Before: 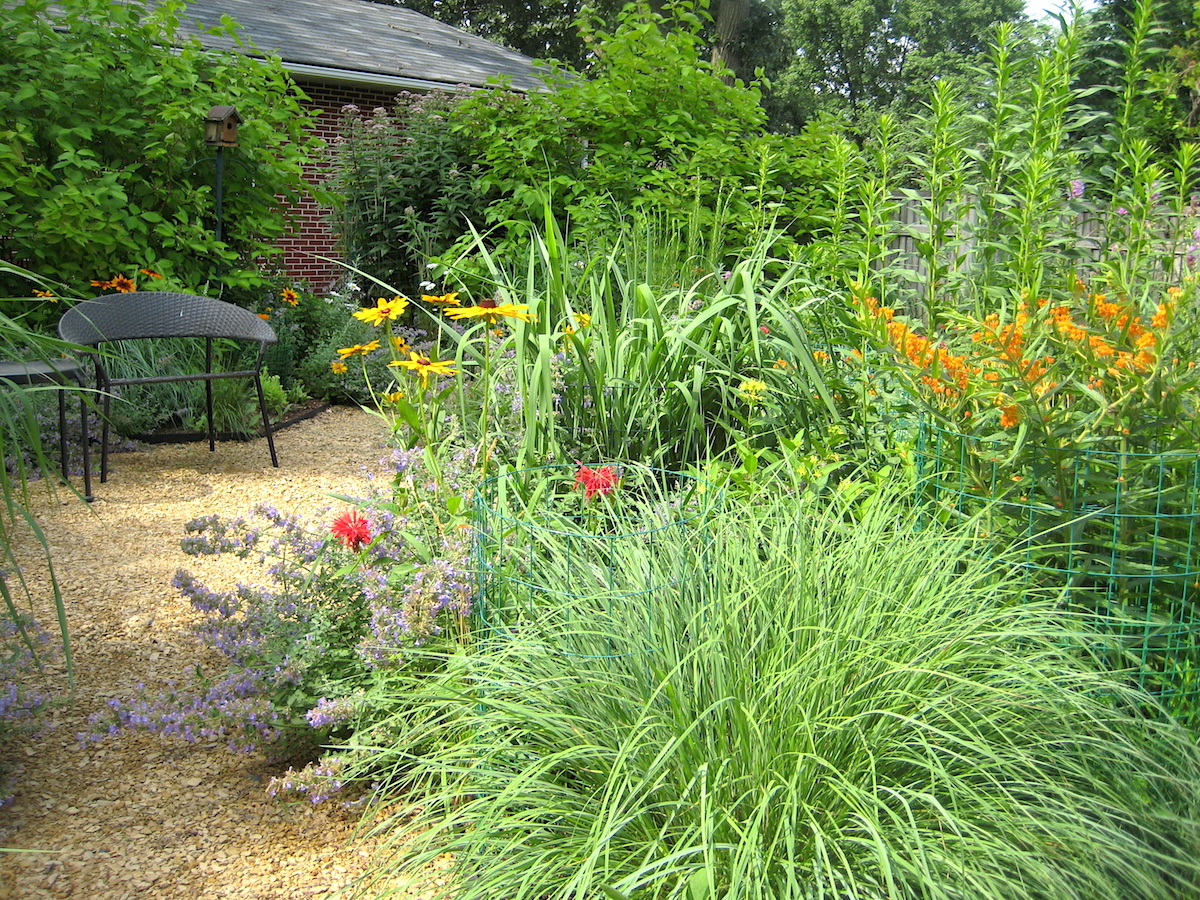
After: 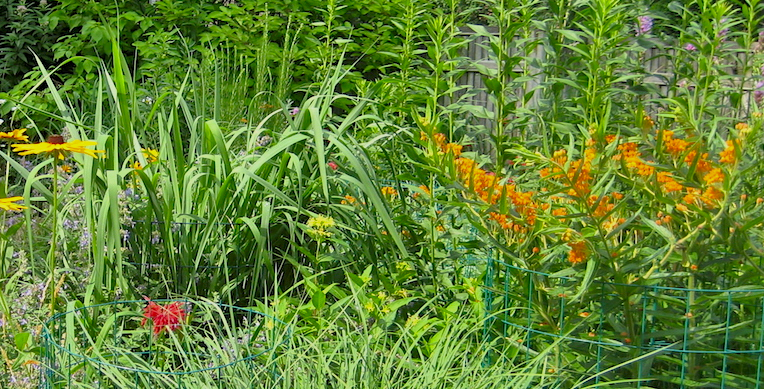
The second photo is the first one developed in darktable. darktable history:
shadows and highlights: shadows 80.73, white point adjustment -9.07, highlights -61.46, soften with gaussian
crop: left 36.005%, top 18.293%, right 0.31%, bottom 38.444%
